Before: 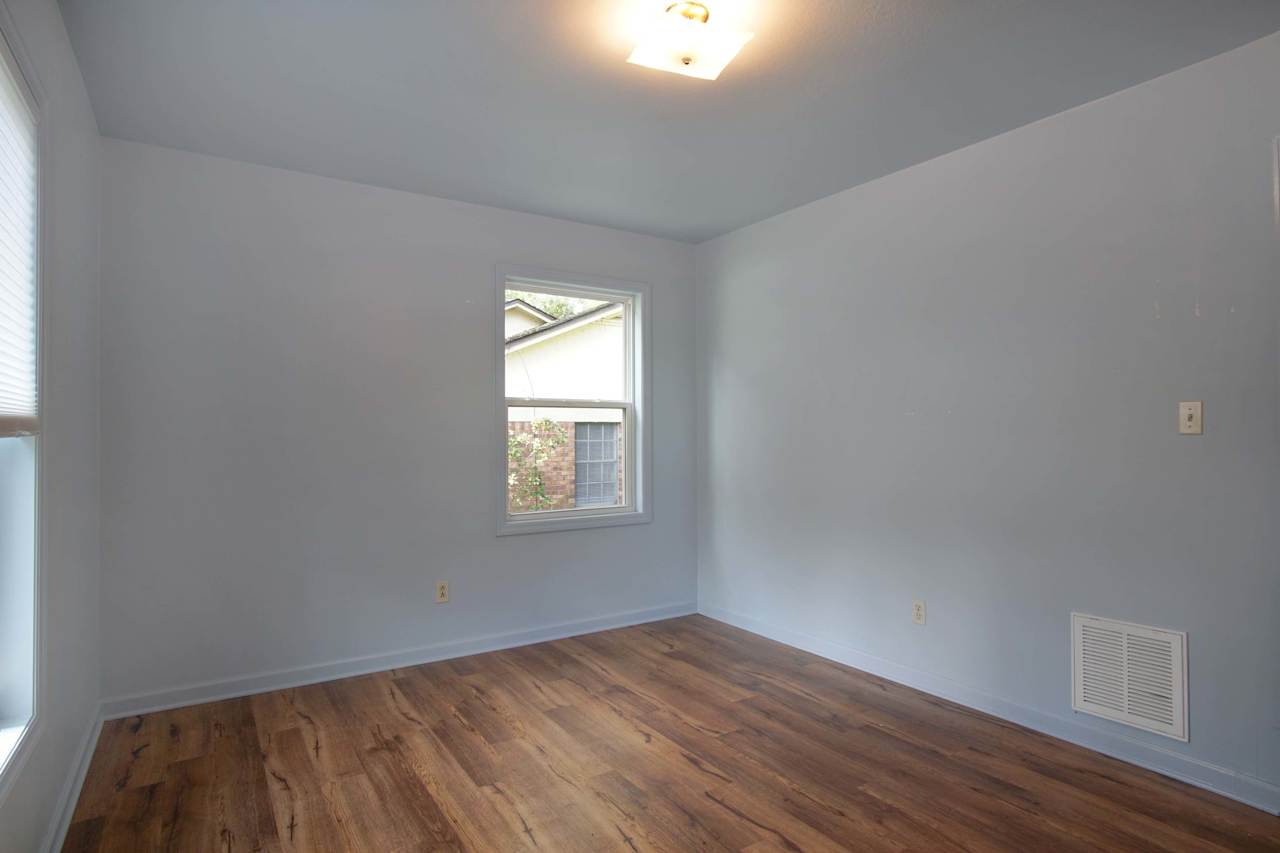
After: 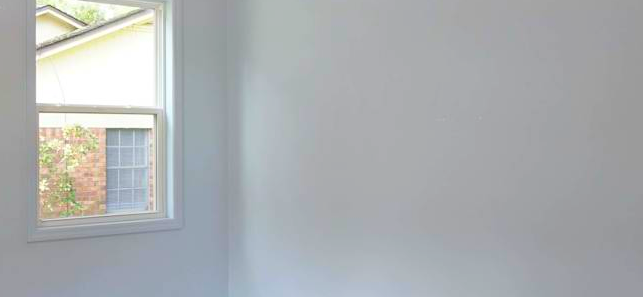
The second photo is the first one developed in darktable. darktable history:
contrast brightness saturation: contrast 0.066, brightness 0.171, saturation 0.415
crop: left 36.693%, top 34.489%, right 13.046%, bottom 30.643%
